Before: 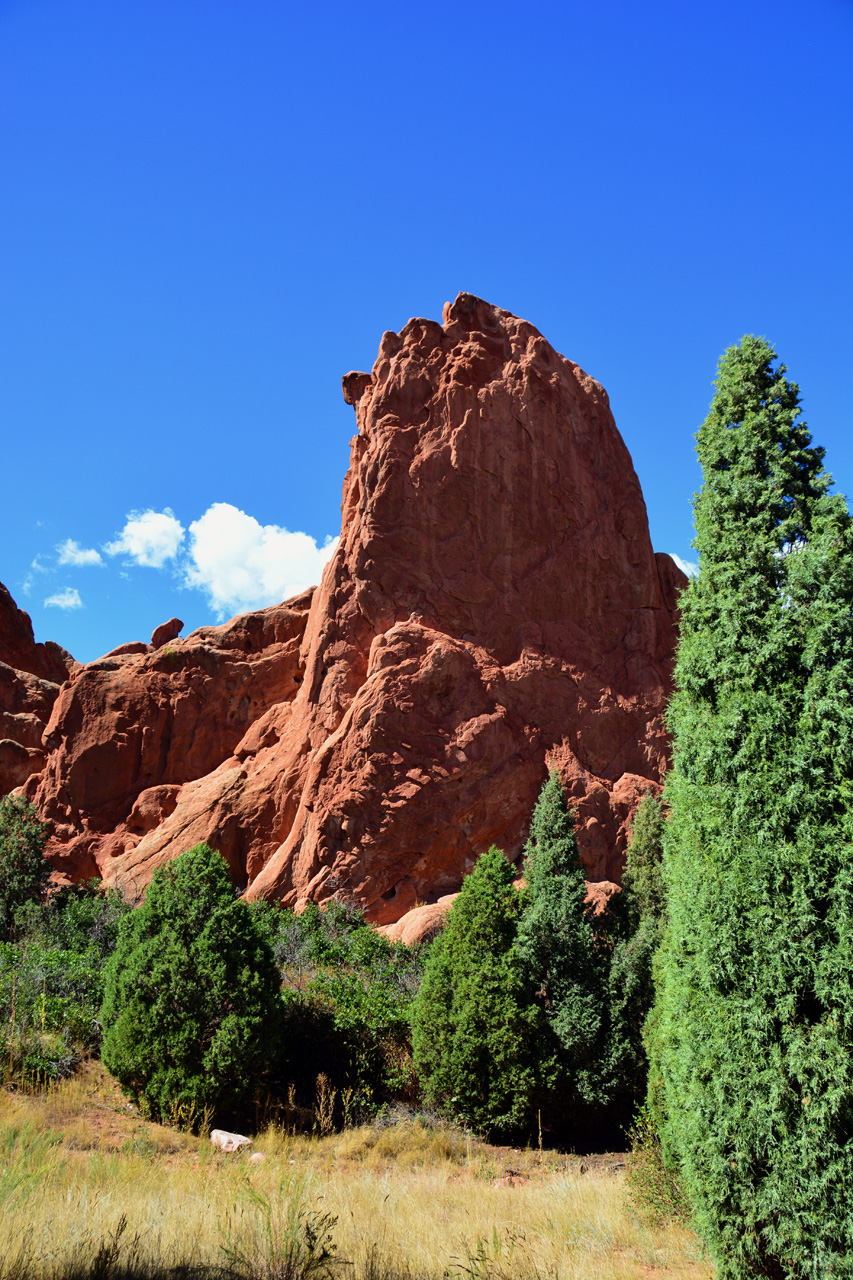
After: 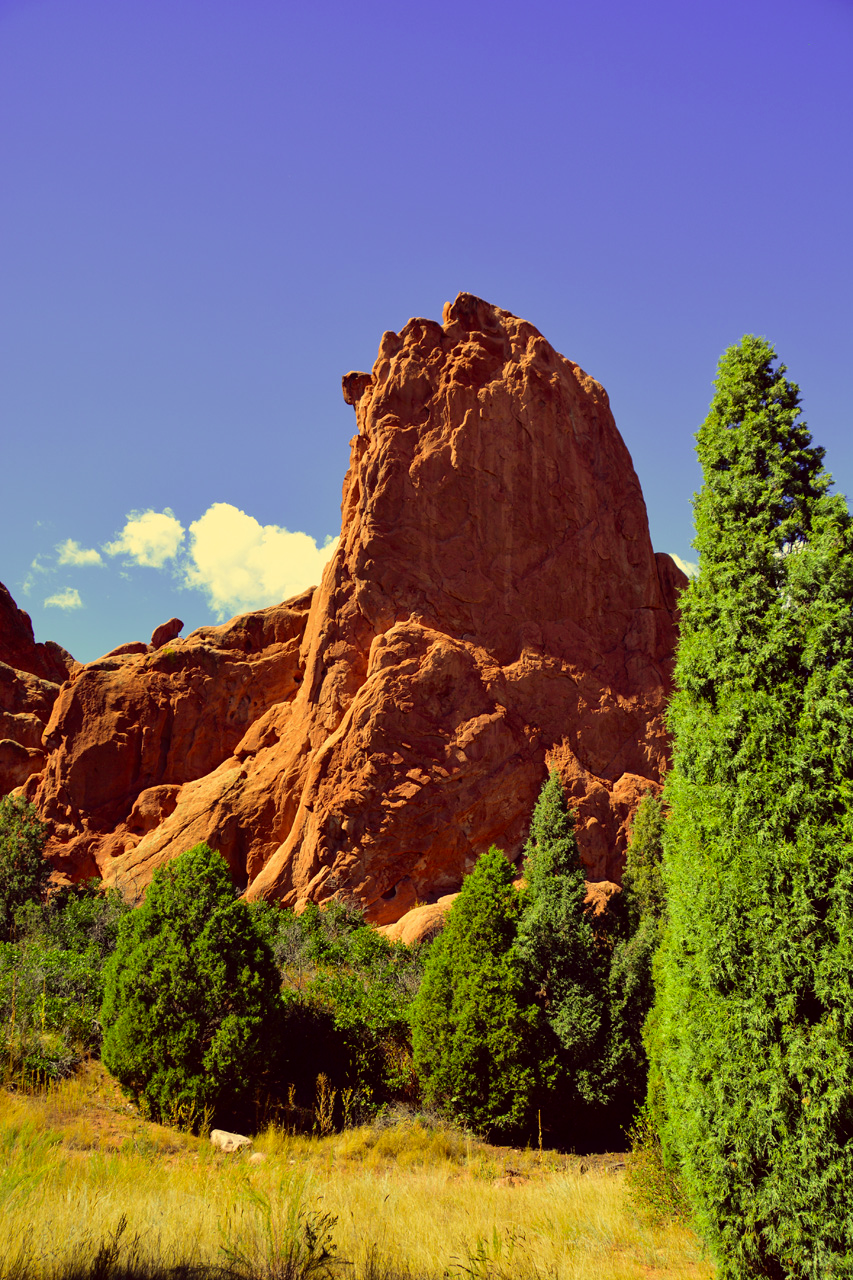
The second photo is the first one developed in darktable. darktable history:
shadows and highlights: shadows 25.56, highlights -24.07
color correction: highlights a* -0.431, highlights b* 39.71, shadows a* 9.33, shadows b* -0.94
exposure: black level correction 0.001, compensate highlight preservation false
